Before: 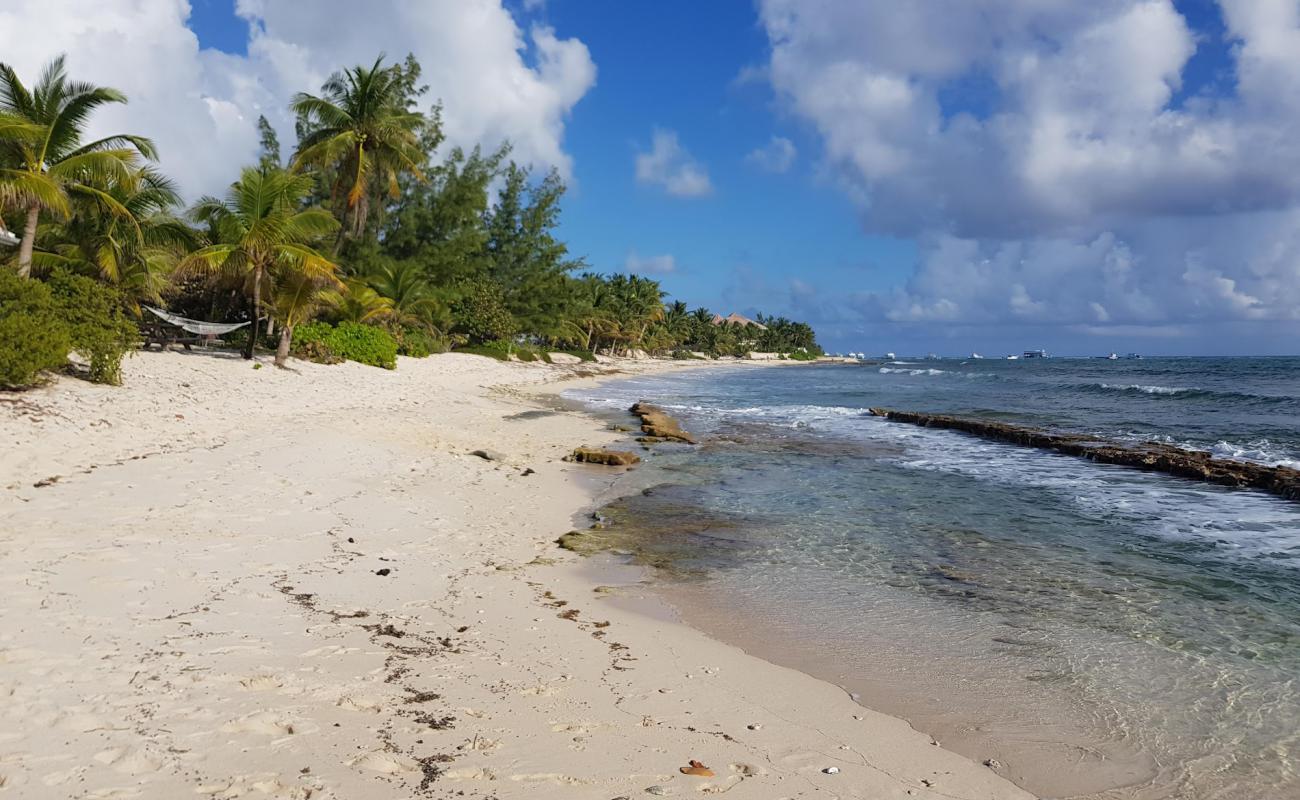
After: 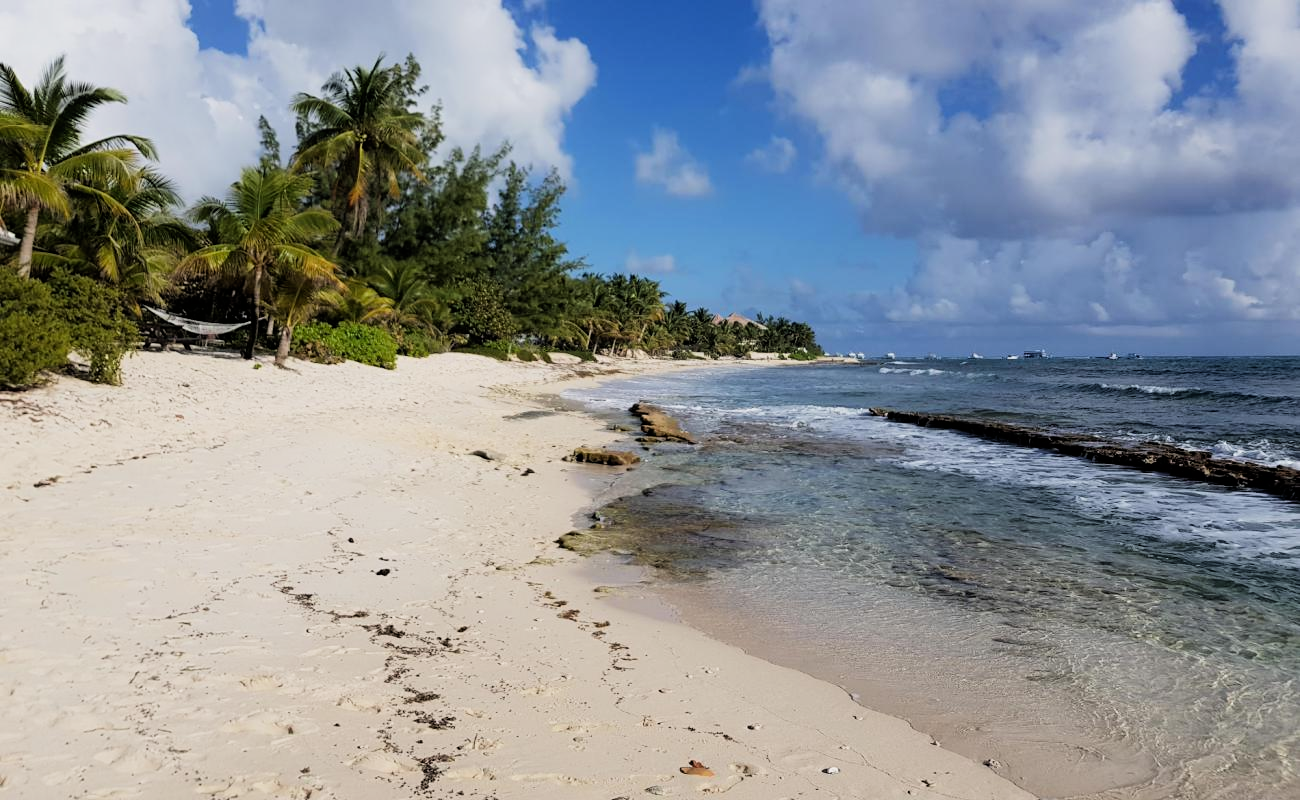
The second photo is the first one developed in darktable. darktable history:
contrast equalizer: y [[0.5, 0.5, 0.478, 0.5, 0.5, 0.5], [0.5 ×6], [0.5 ×6], [0 ×6], [0 ×6]]
filmic rgb: black relative exposure -16 EV, white relative exposure 6.29 EV, hardness 5.1, contrast 1.35
